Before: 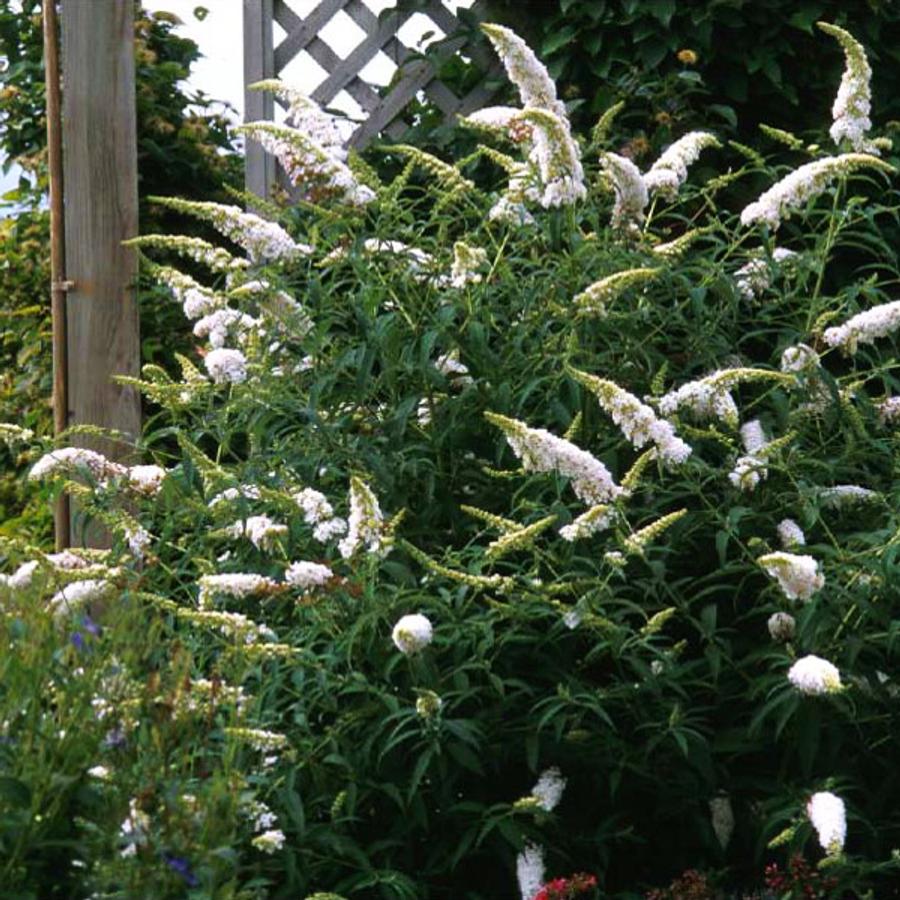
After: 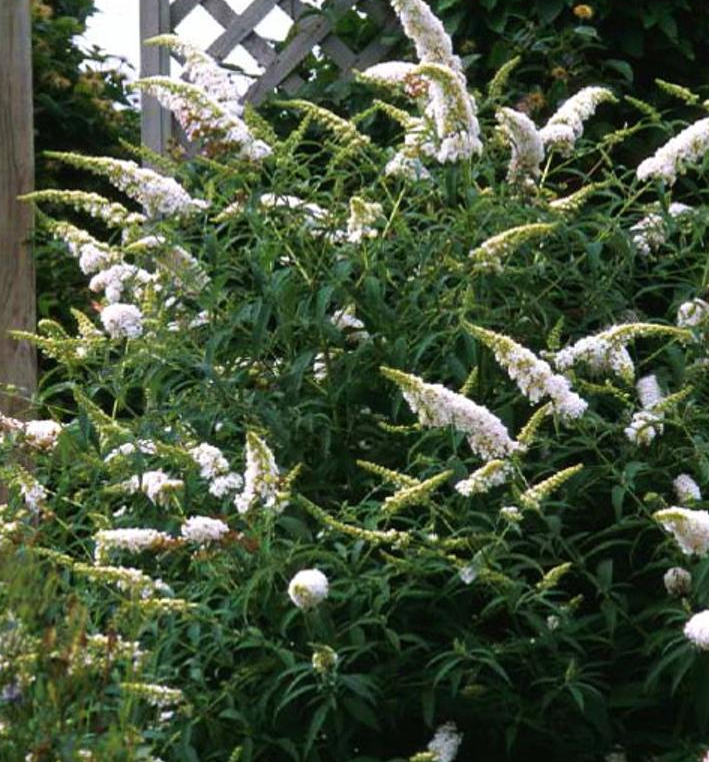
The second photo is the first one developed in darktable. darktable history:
crop: left 11.591%, top 5.052%, right 9.595%, bottom 10.253%
